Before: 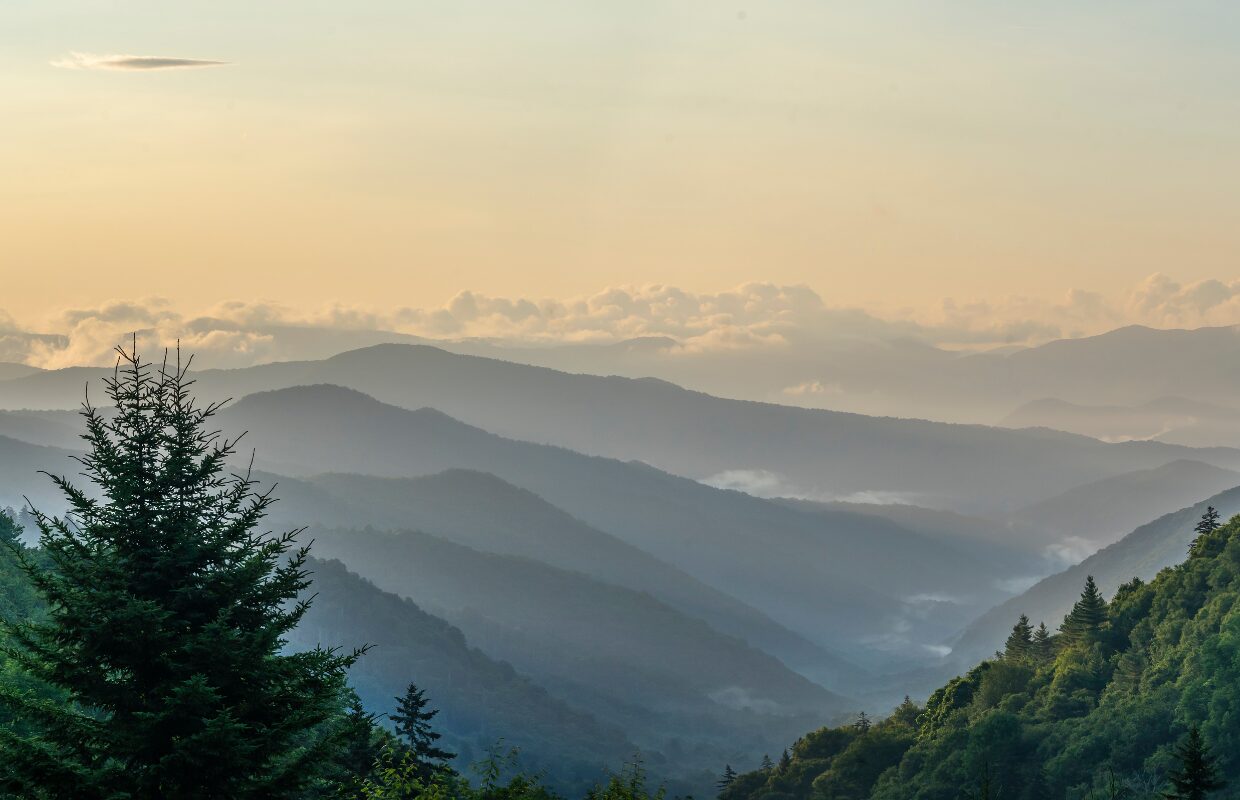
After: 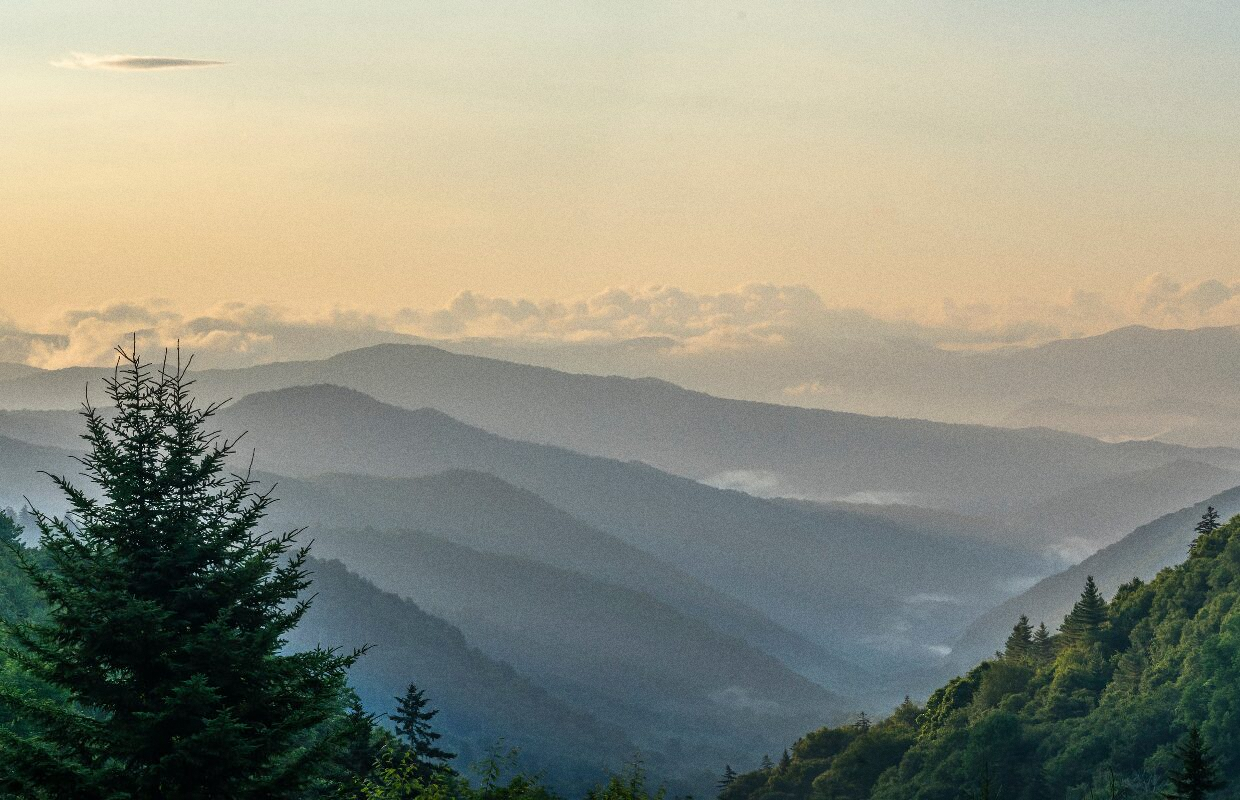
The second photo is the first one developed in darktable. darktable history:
grain: on, module defaults
